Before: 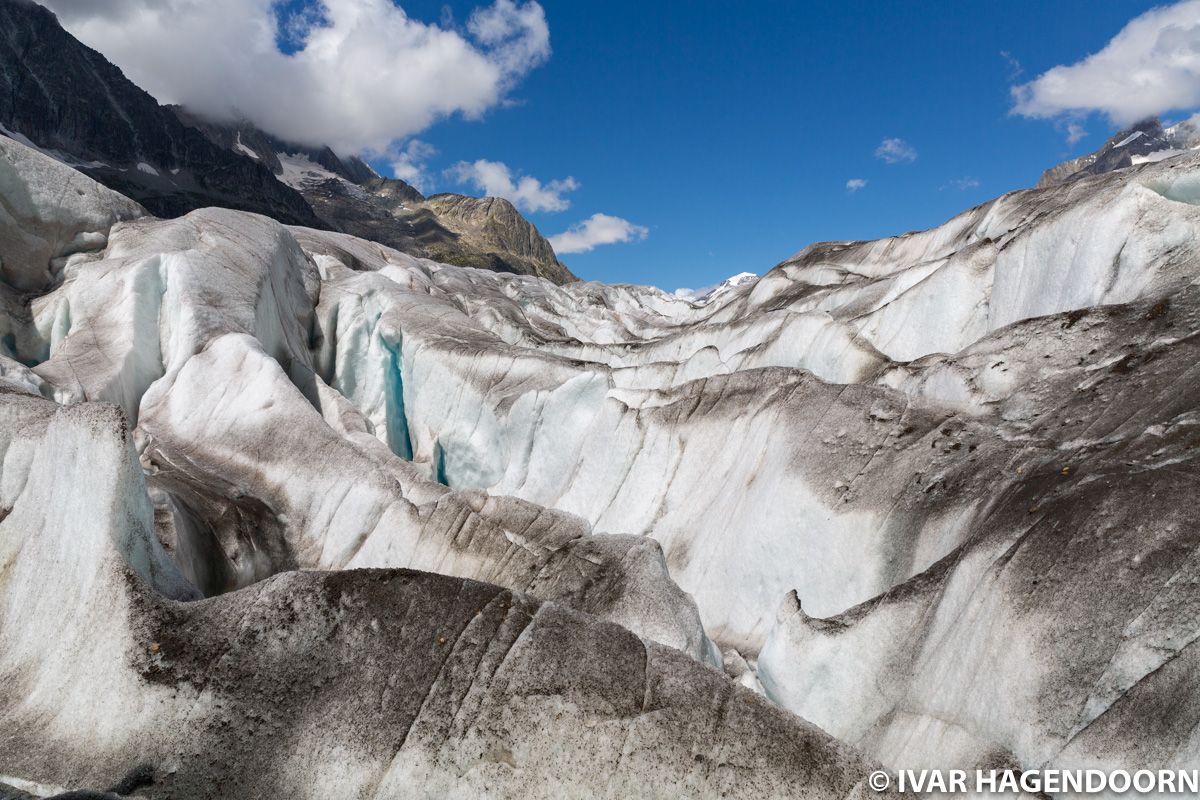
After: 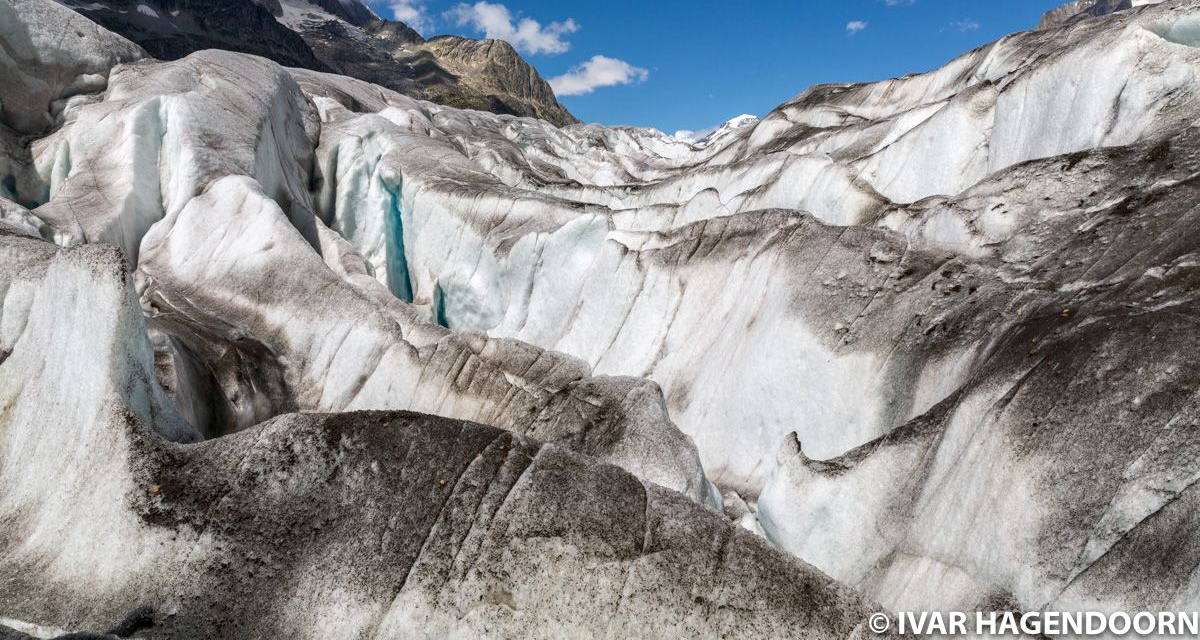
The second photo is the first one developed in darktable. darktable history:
contrast brightness saturation: contrast 0.077, saturation 0.023
crop and rotate: top 19.939%
local contrast: on, module defaults
